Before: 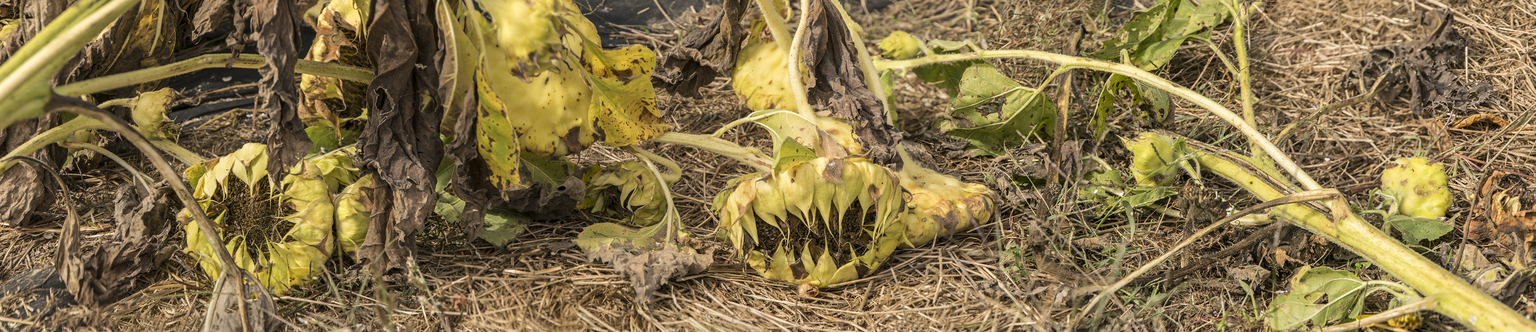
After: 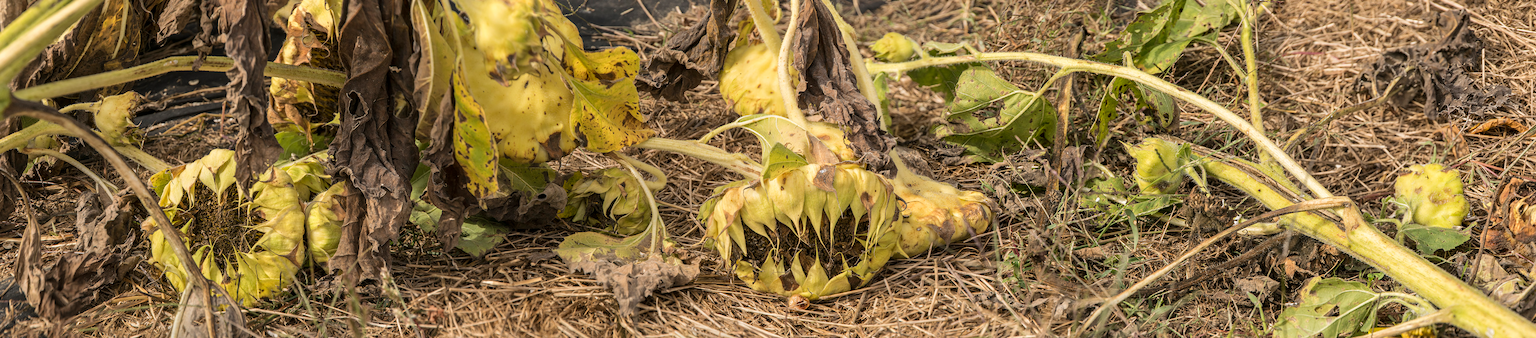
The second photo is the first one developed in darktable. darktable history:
crop and rotate: left 2.698%, right 1.185%, bottom 1.853%
